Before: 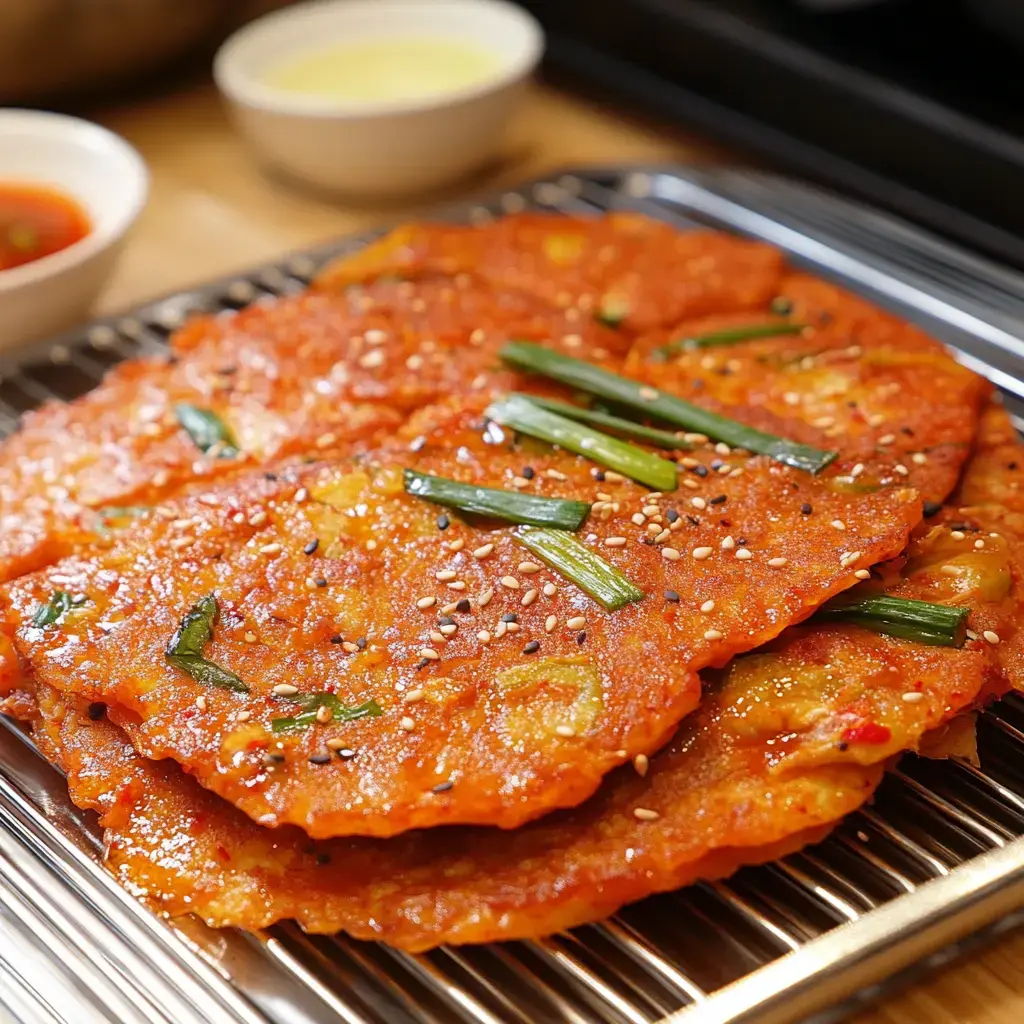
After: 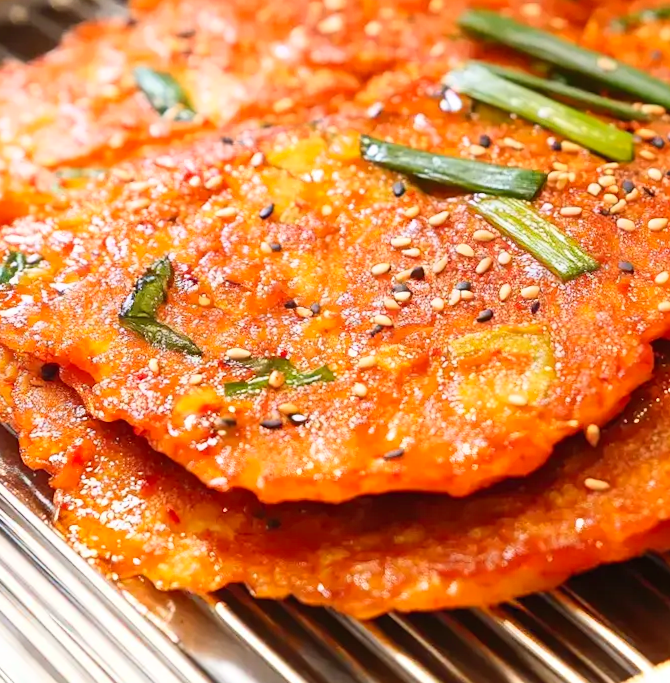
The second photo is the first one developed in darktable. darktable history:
contrast brightness saturation: contrast 0.203, brightness 0.17, saturation 0.218
crop and rotate: angle -1.01°, left 3.573%, top 32.134%, right 29.812%
